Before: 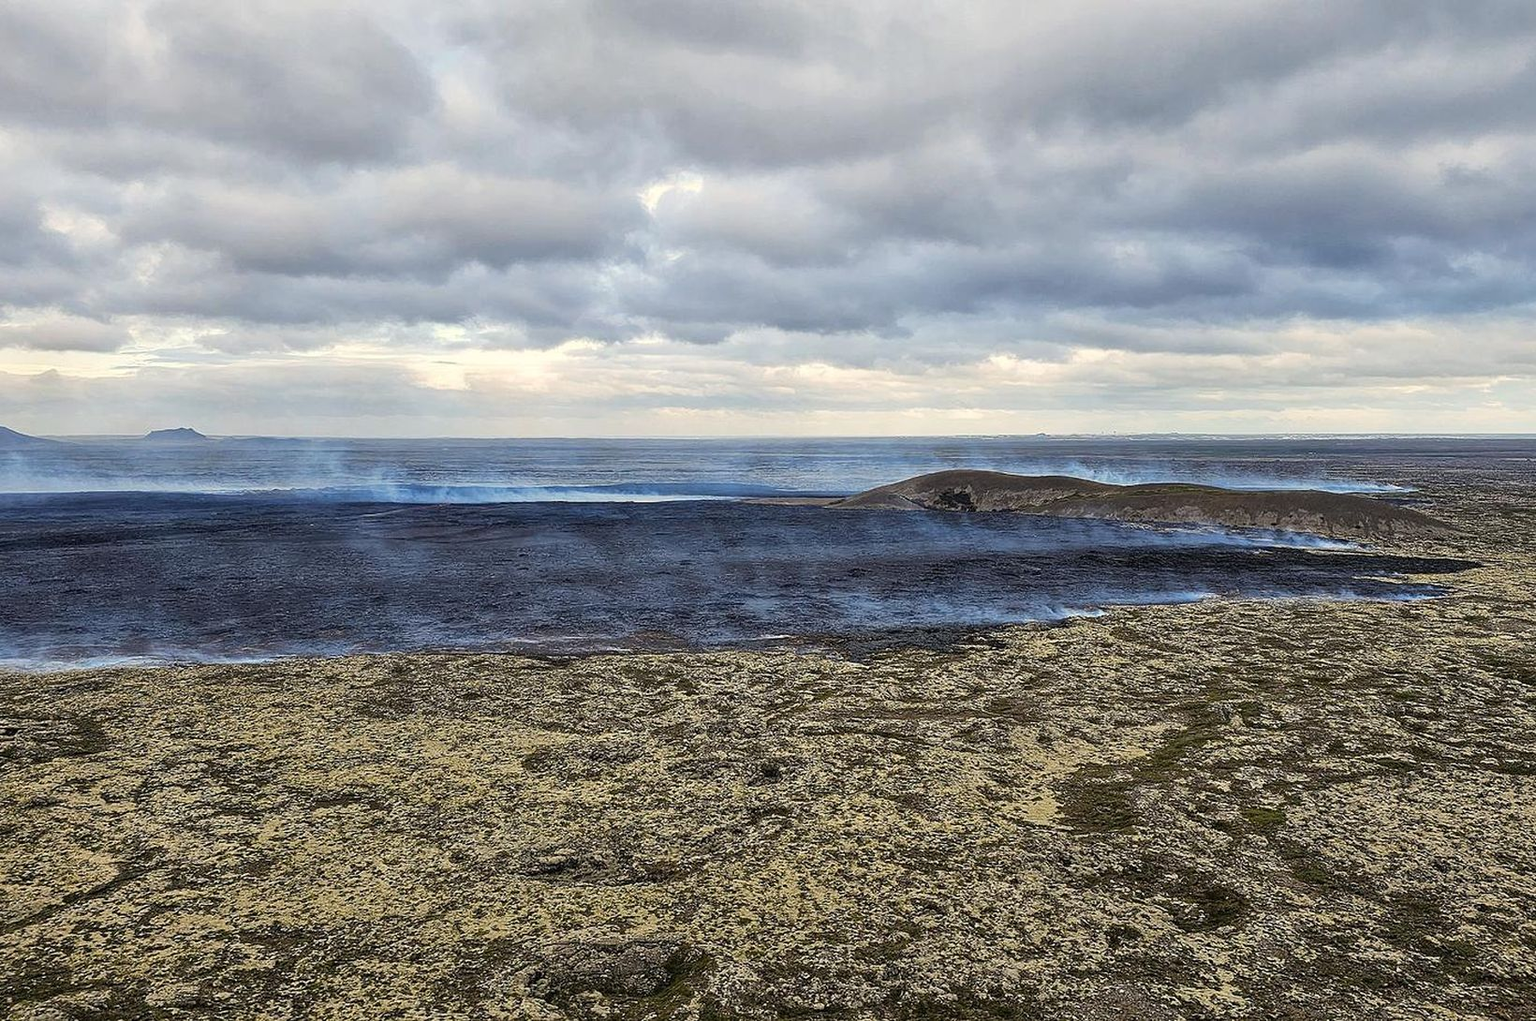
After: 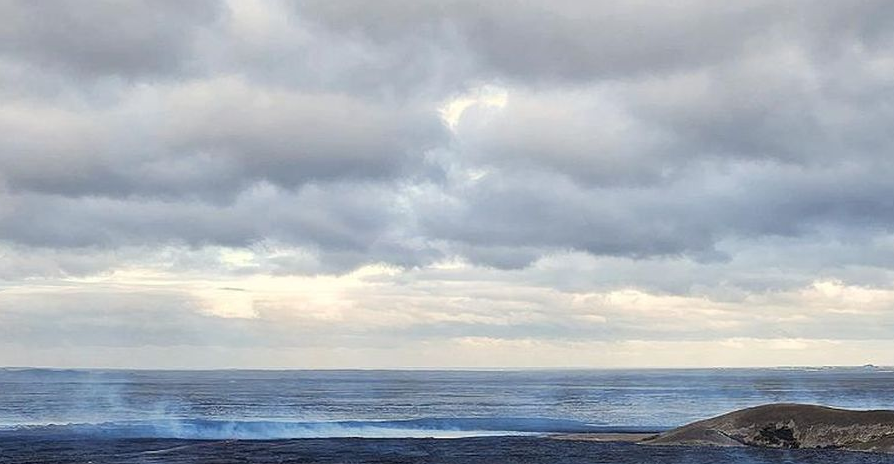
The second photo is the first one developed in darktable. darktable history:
crop: left 14.857%, top 9.055%, right 30.624%, bottom 48.287%
